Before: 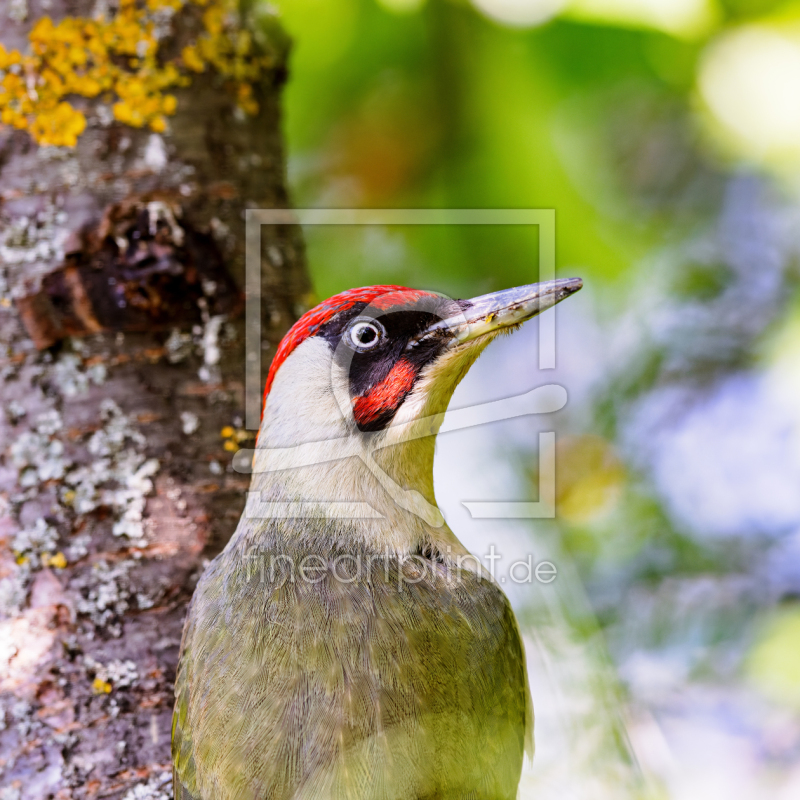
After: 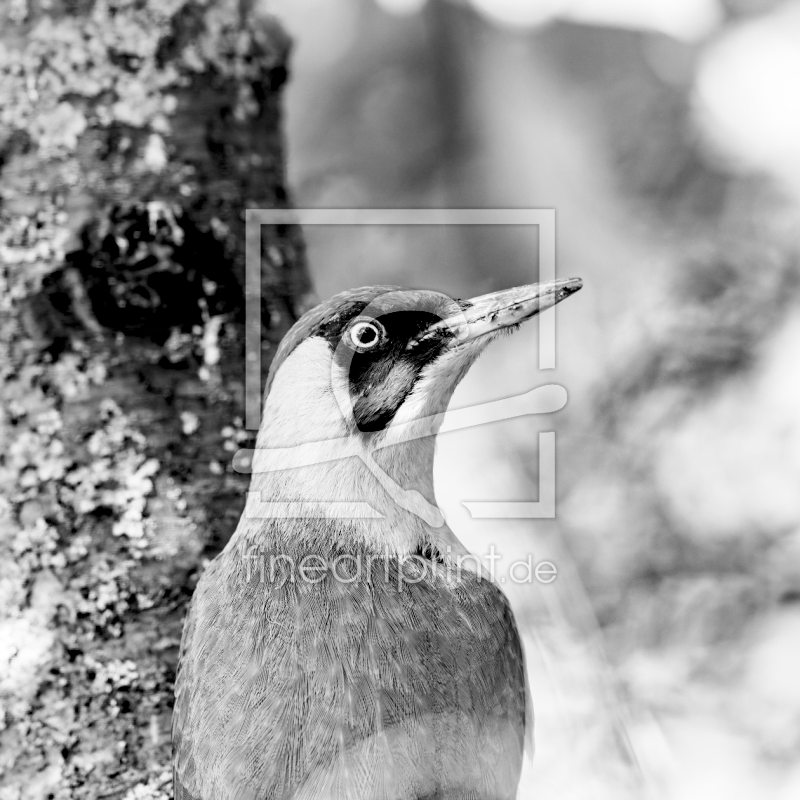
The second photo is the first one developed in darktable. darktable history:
exposure: black level correction 0.011, compensate highlight preservation false
color zones: curves: ch1 [(0, -0.014) (0.143, -0.013) (0.286, -0.013) (0.429, -0.016) (0.571, -0.019) (0.714, -0.015) (0.857, 0.002) (1, -0.014)]
haze removal: compatibility mode true, adaptive false
contrast brightness saturation: contrast 0.202, brightness 0.167, saturation 0.221
